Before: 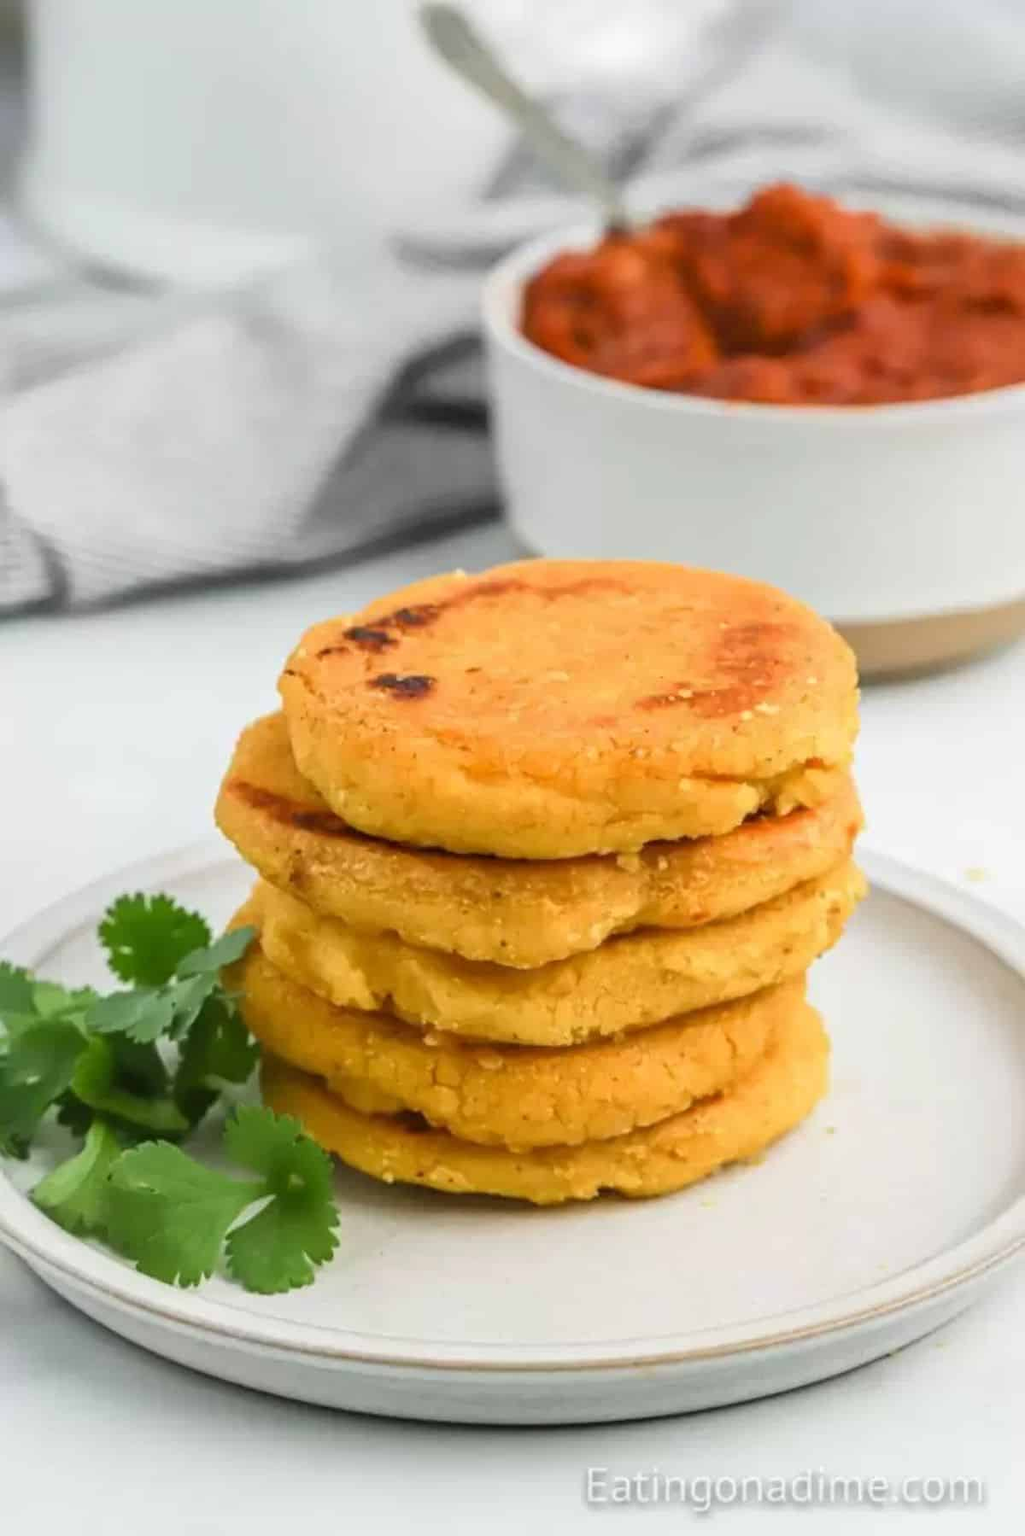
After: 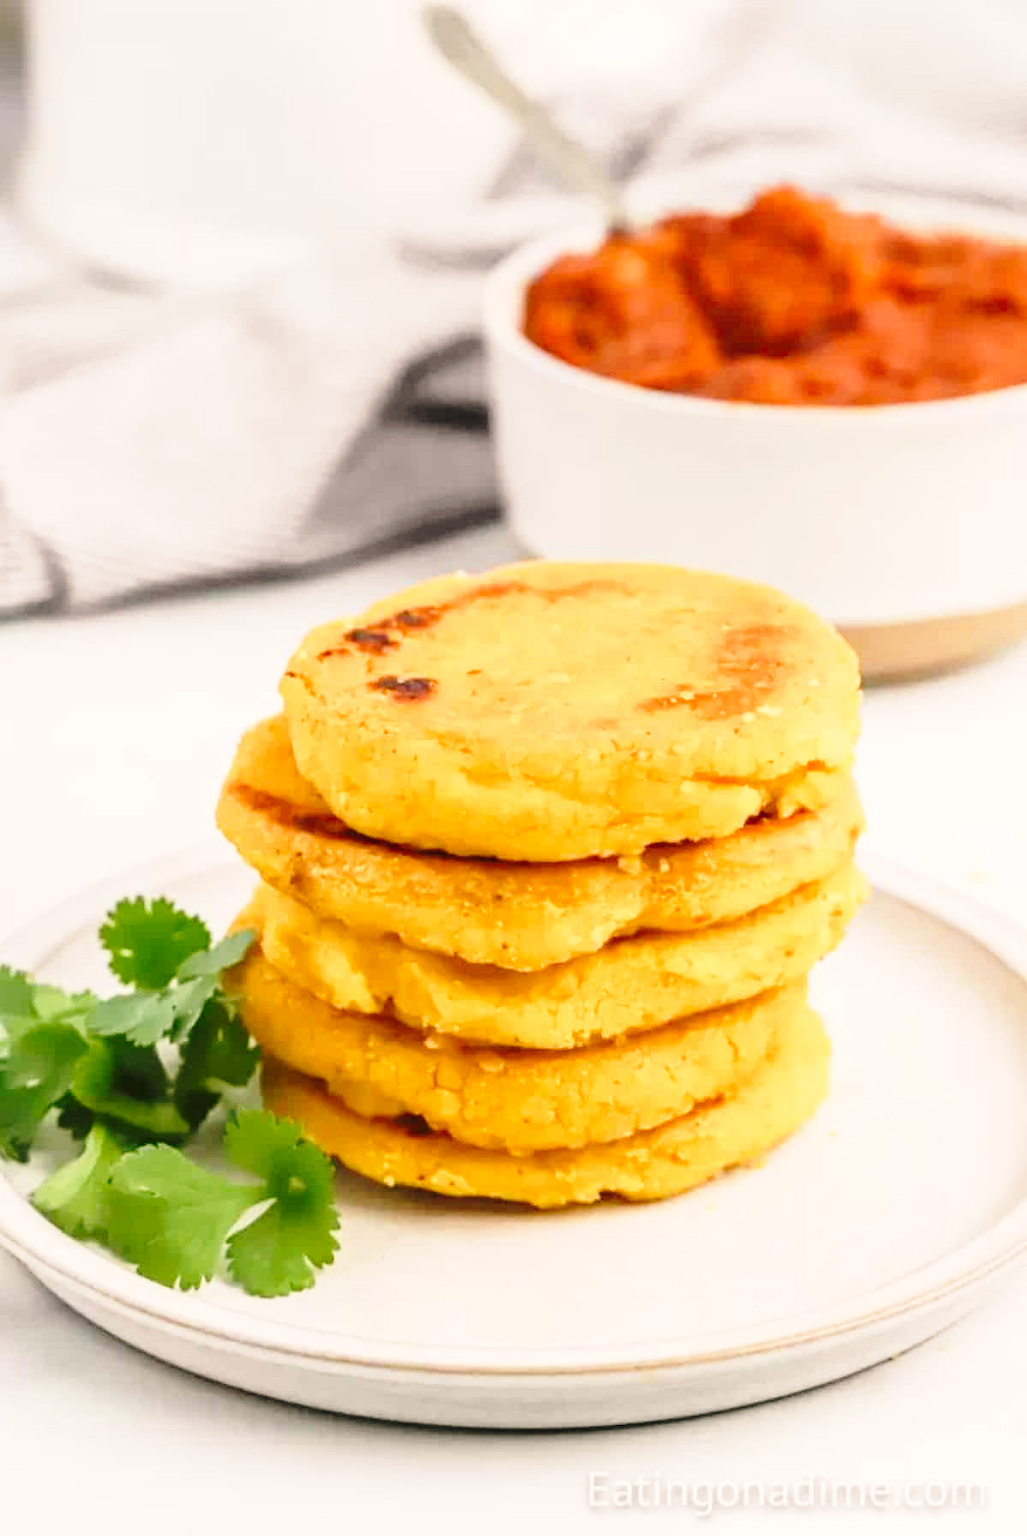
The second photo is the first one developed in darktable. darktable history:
crop: top 0.05%, bottom 0.098%
base curve: curves: ch0 [(0, 0) (0.028, 0.03) (0.121, 0.232) (0.46, 0.748) (0.859, 0.968) (1, 1)], preserve colors none
color zones: curves: ch0 [(0.068, 0.464) (0.25, 0.5) (0.48, 0.508) (0.75, 0.536) (0.886, 0.476) (0.967, 0.456)]; ch1 [(0.066, 0.456) (0.25, 0.5) (0.616, 0.508) (0.746, 0.56) (0.934, 0.444)]
white balance: red 1.127, blue 0.943
